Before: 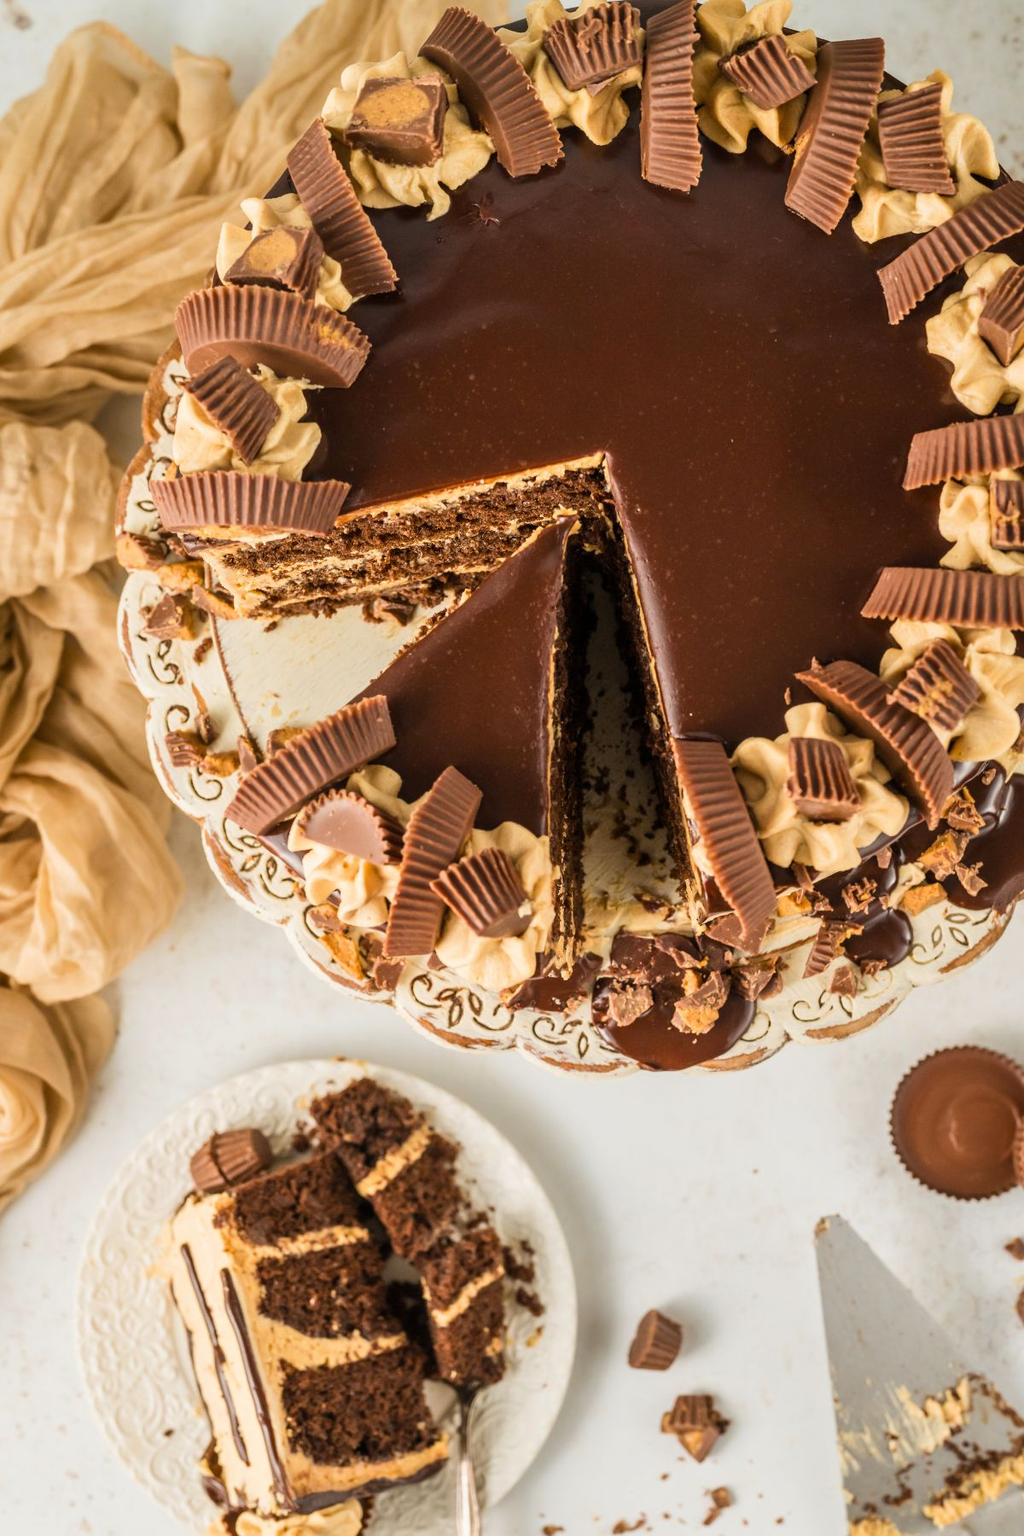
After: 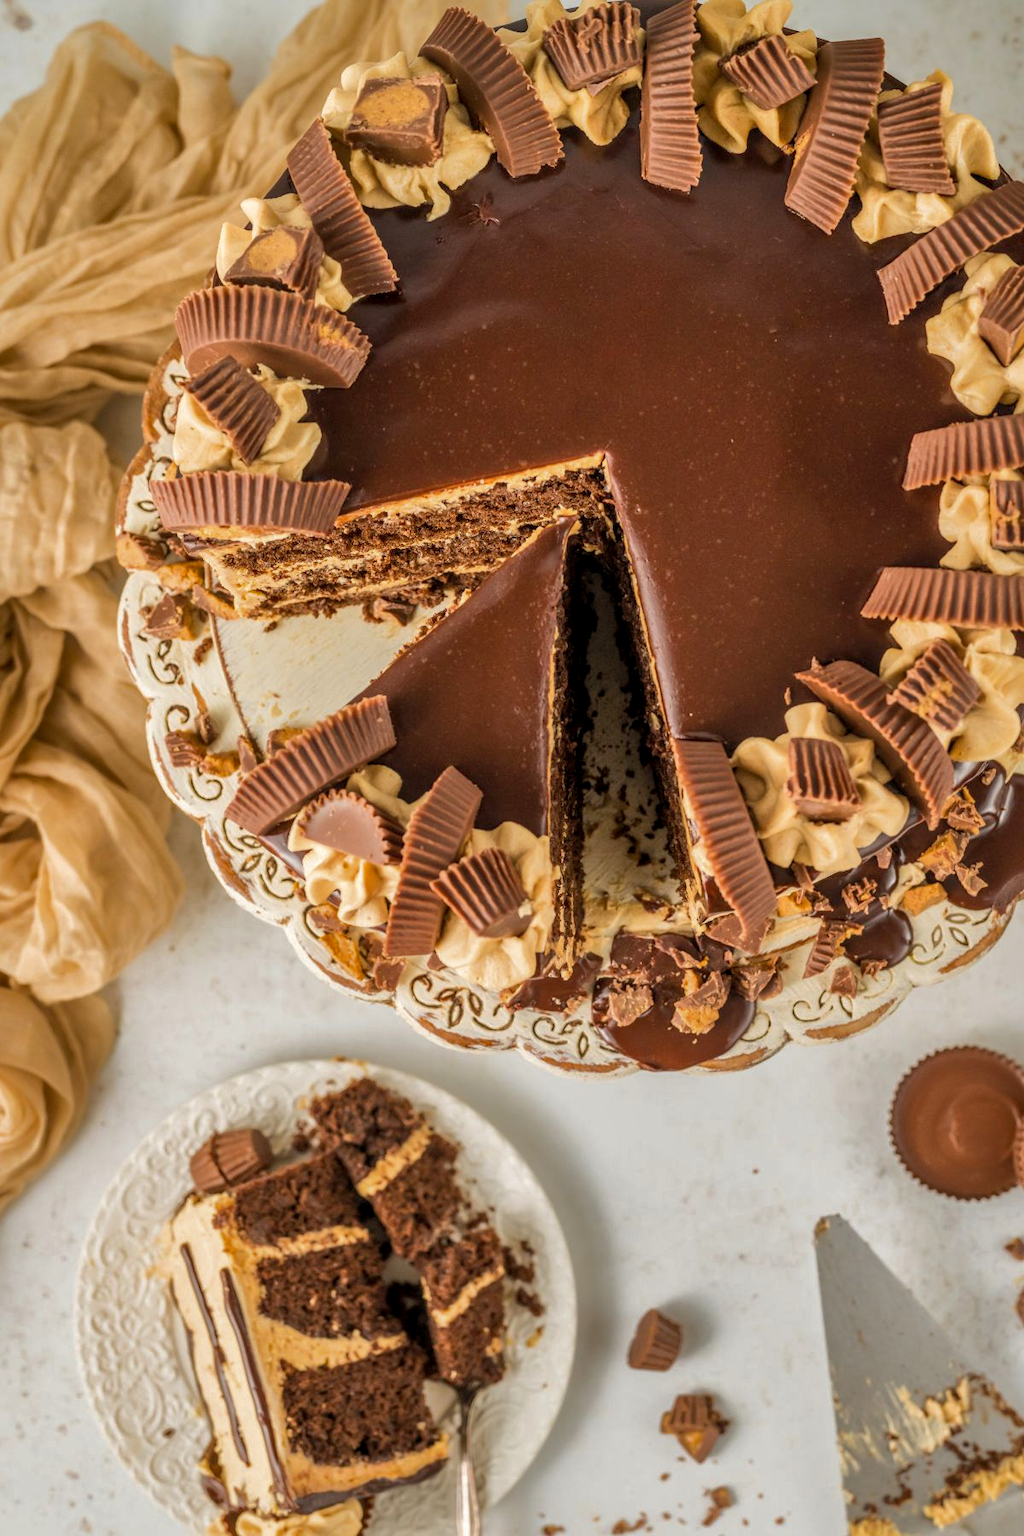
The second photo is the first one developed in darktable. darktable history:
local contrast: on, module defaults
shadows and highlights: highlights -60
